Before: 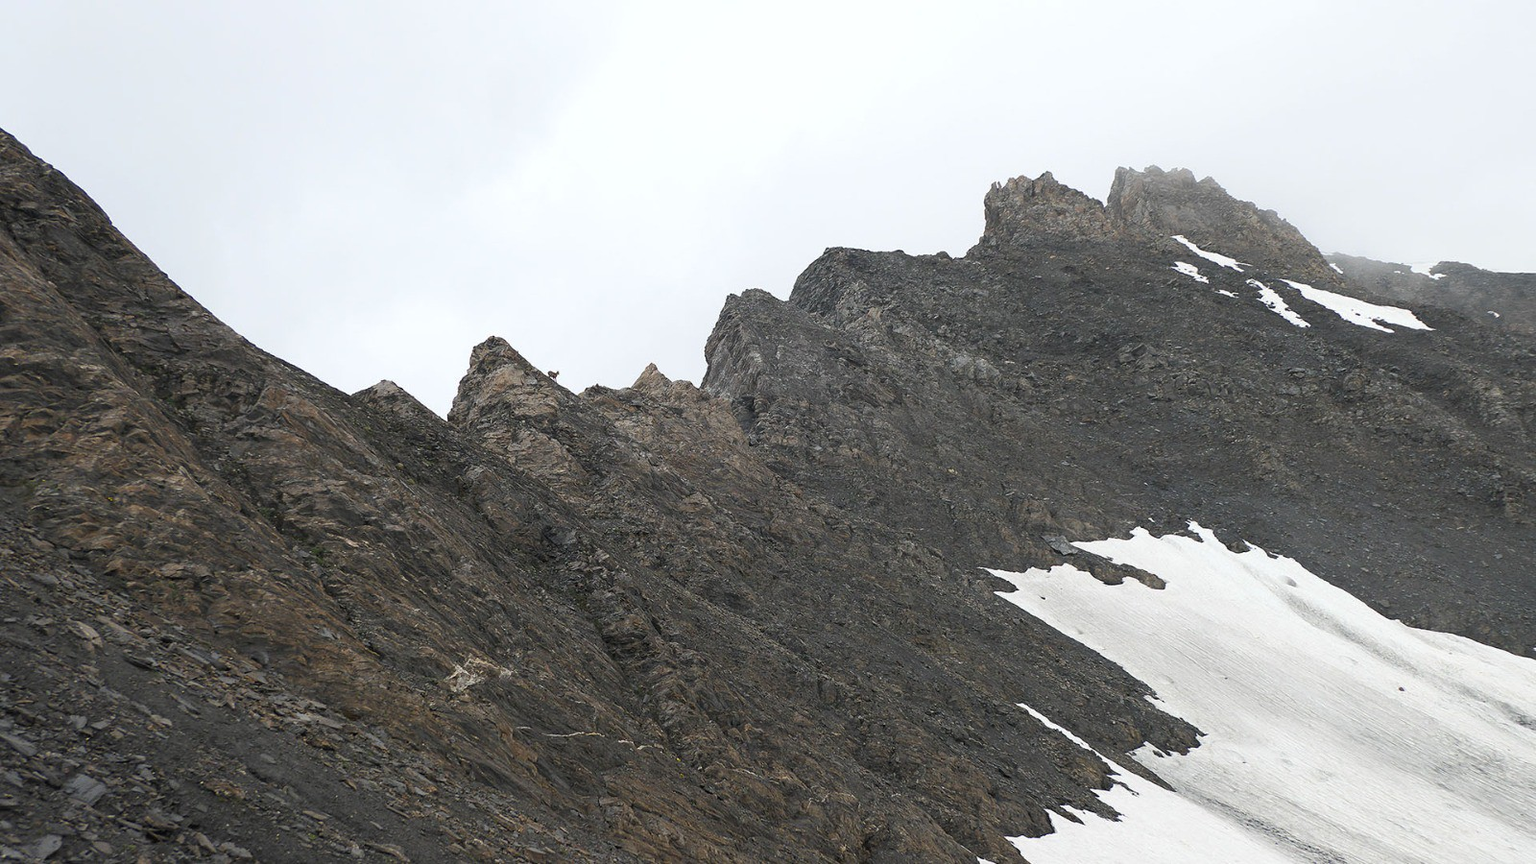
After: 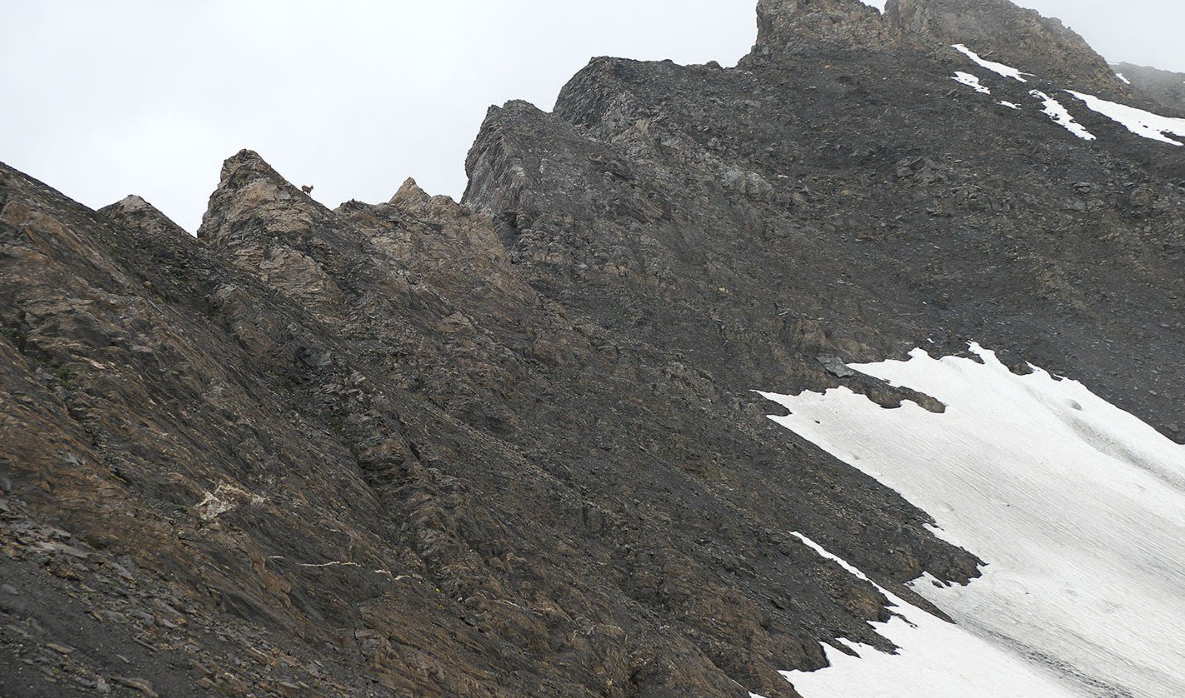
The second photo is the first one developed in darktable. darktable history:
crop: left 16.833%, top 22.347%, right 9.102%
